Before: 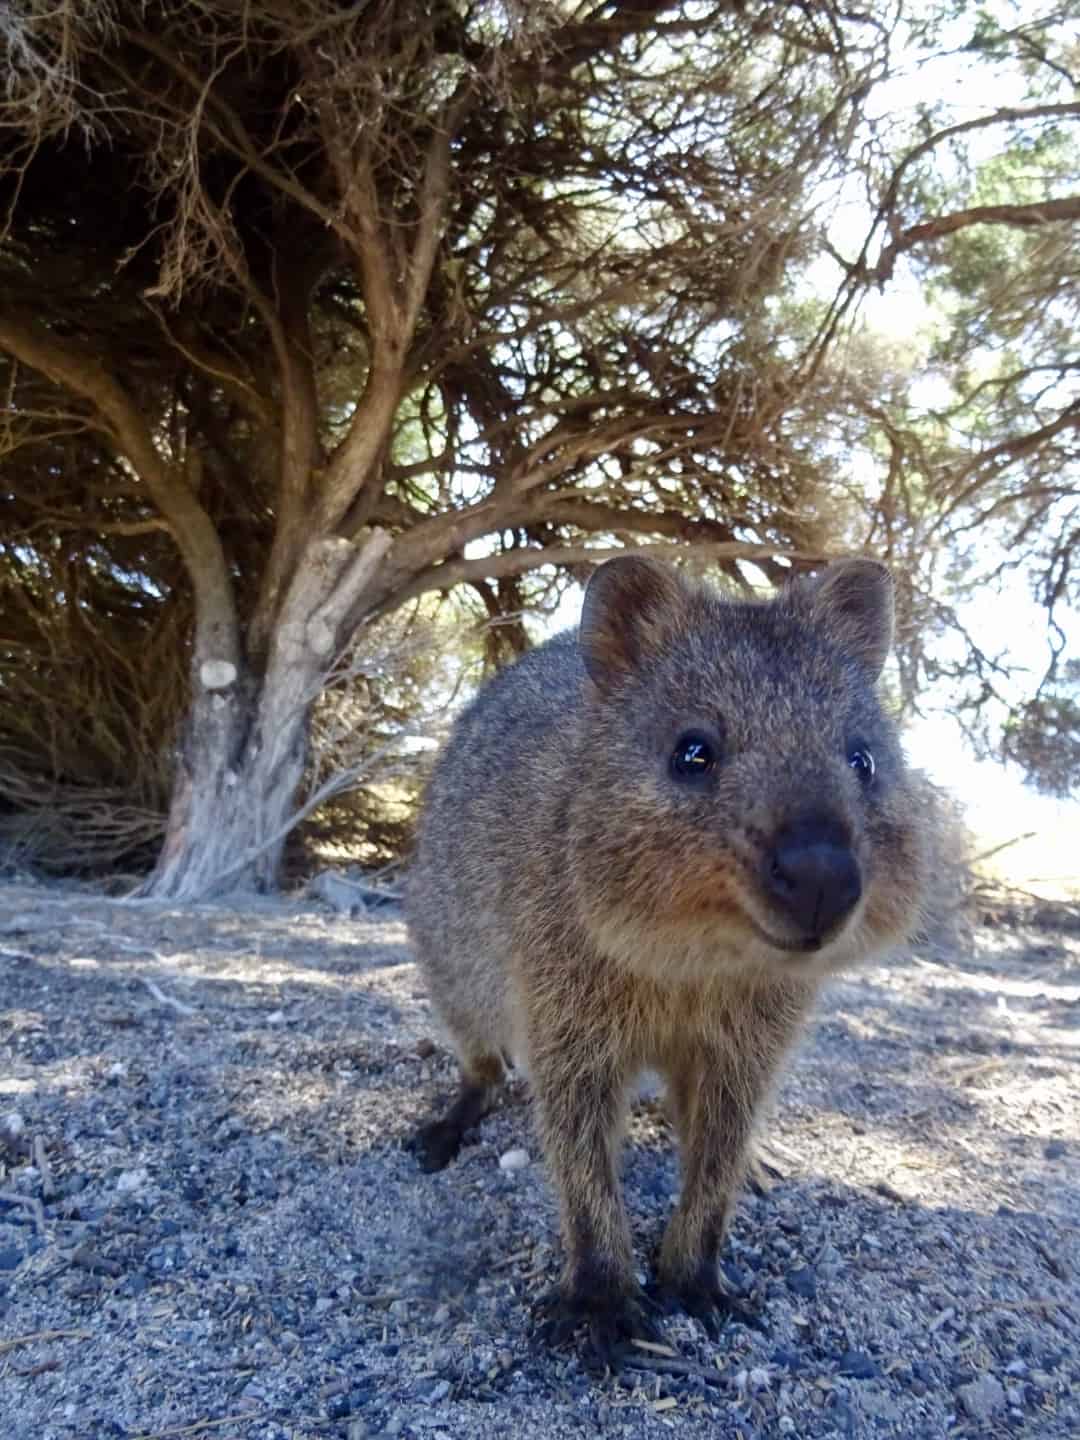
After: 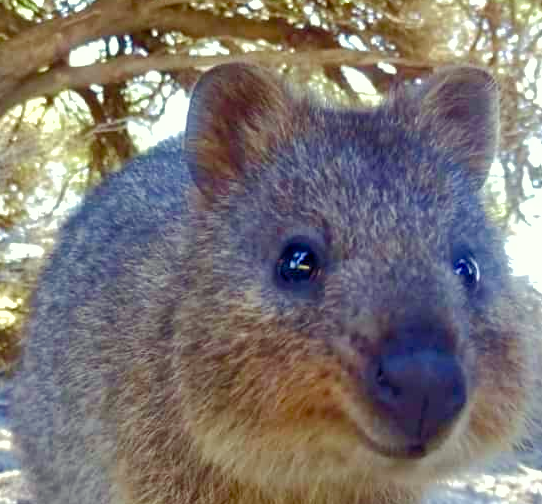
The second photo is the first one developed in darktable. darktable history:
exposure: exposure 0.408 EV, compensate exposure bias true, compensate highlight preservation false
crop: left 36.633%, top 34.272%, right 13.103%, bottom 30.69%
color balance rgb: highlights gain › chroma 0.187%, highlights gain › hue 331.41°, perceptual saturation grading › global saturation 25.015%, perceptual saturation grading › highlights -50.211%, perceptual saturation grading › shadows 30.238%, global vibrance 20%
tone equalizer: on, module defaults
velvia: on, module defaults
color correction: highlights a* -4.51, highlights b* 5.06, saturation 0.969
shadows and highlights: on, module defaults
